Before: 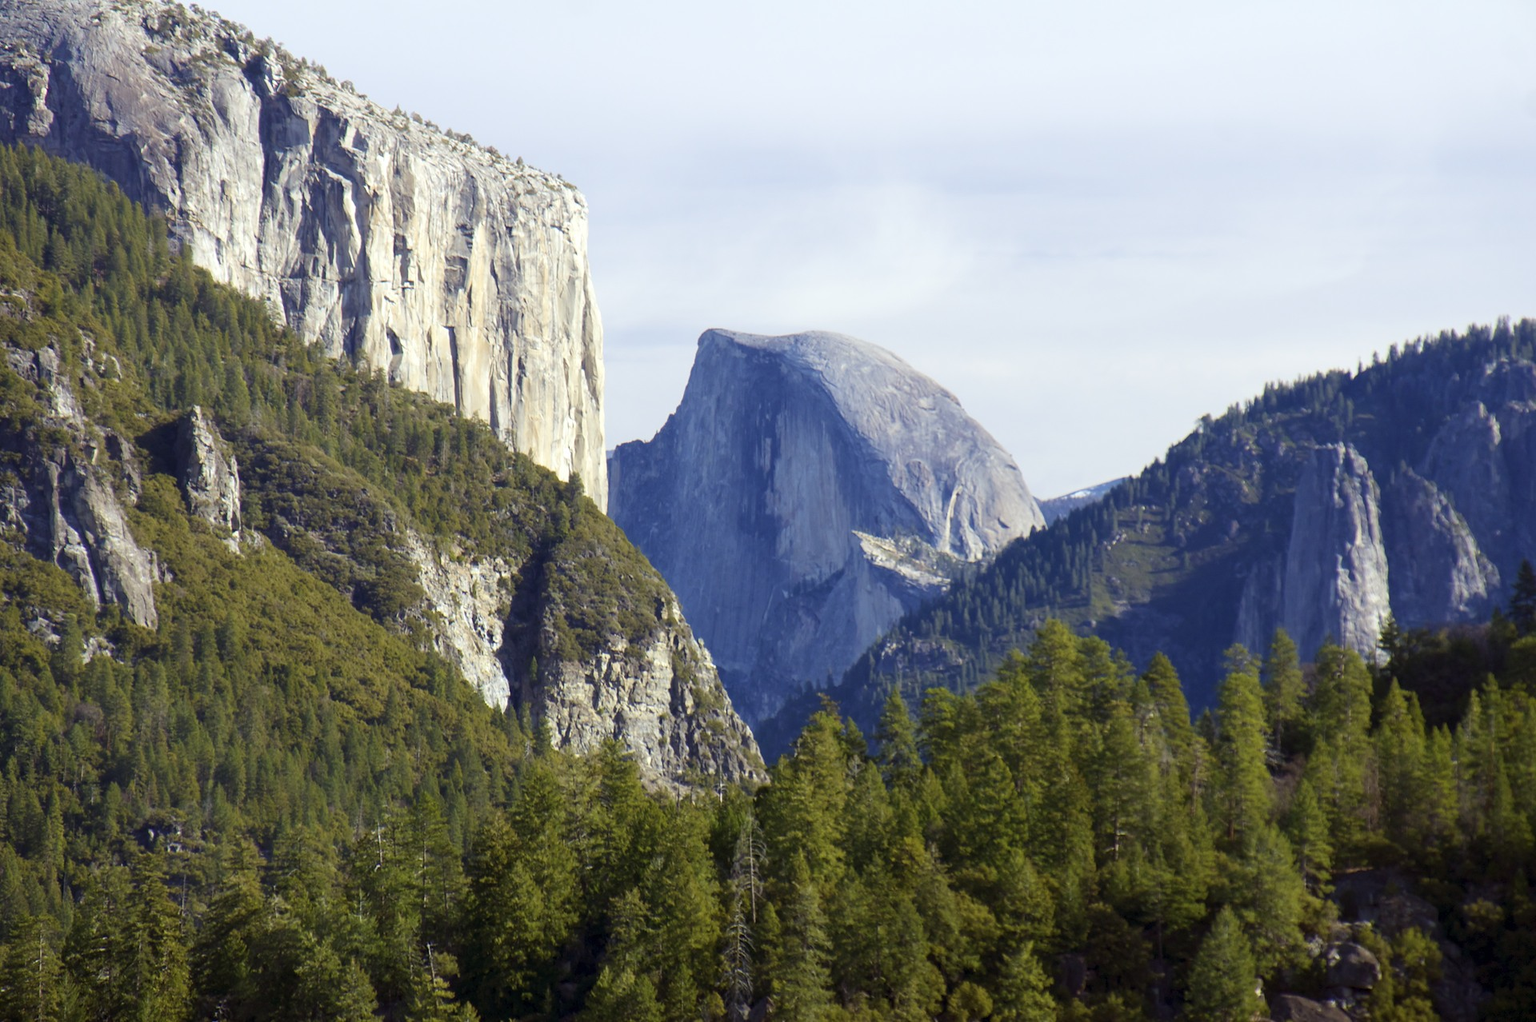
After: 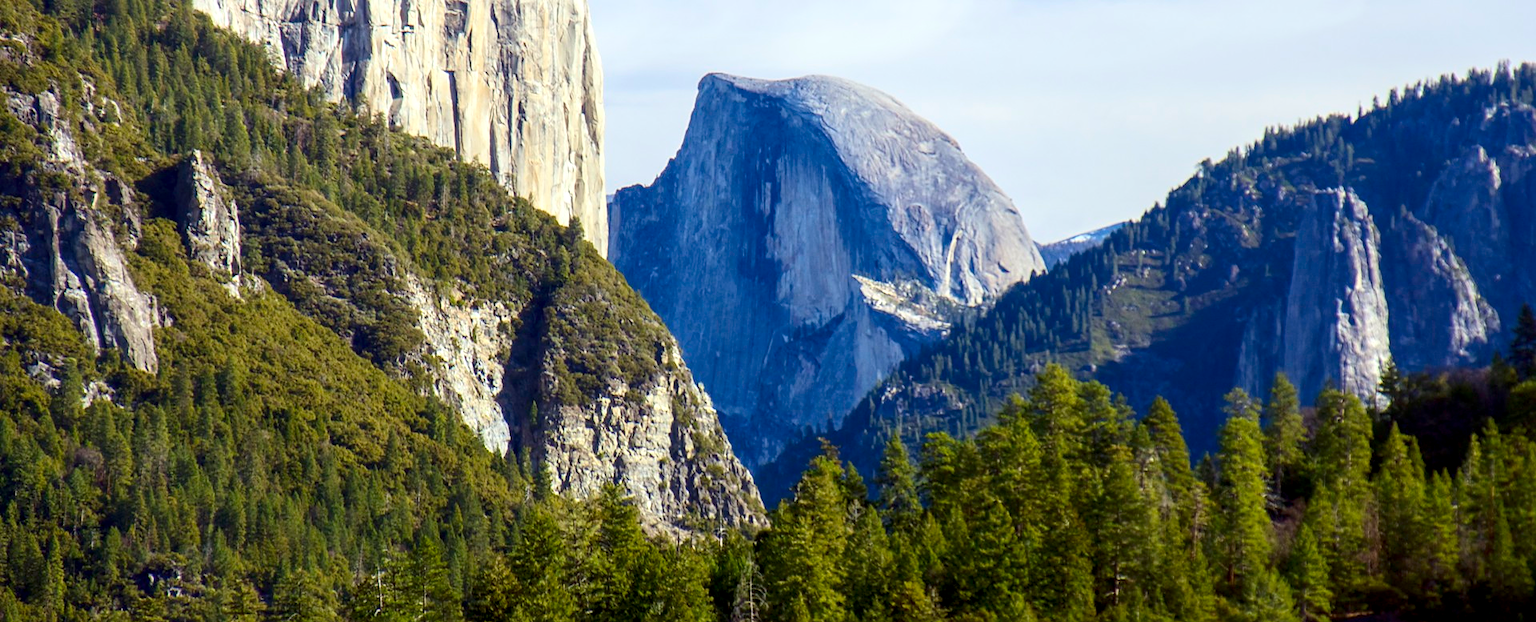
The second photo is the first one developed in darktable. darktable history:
crop and rotate: top 25.115%, bottom 13.981%
sharpen: amount 0.209
contrast brightness saturation: contrast 0.173, saturation 0.307
local contrast: detail 130%
